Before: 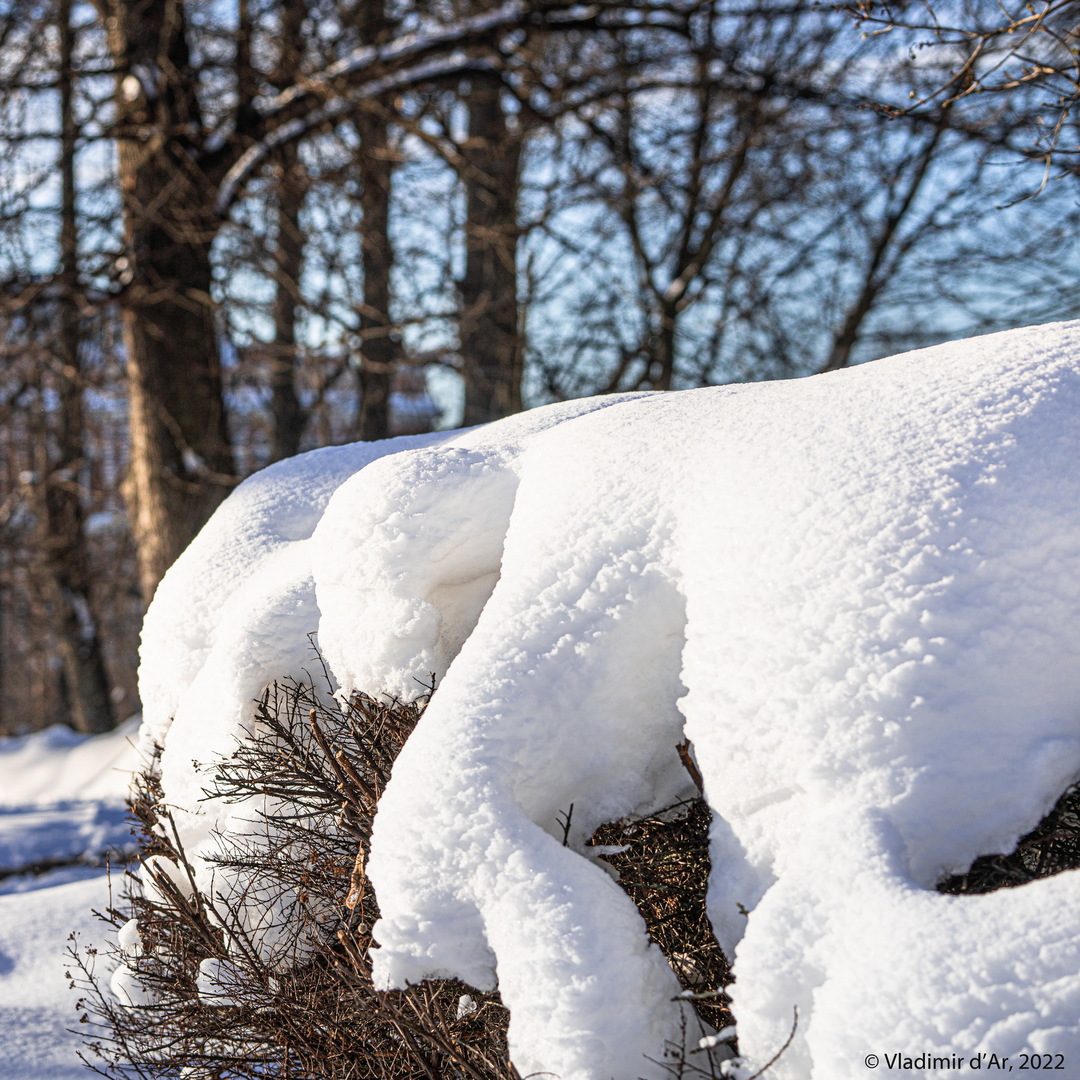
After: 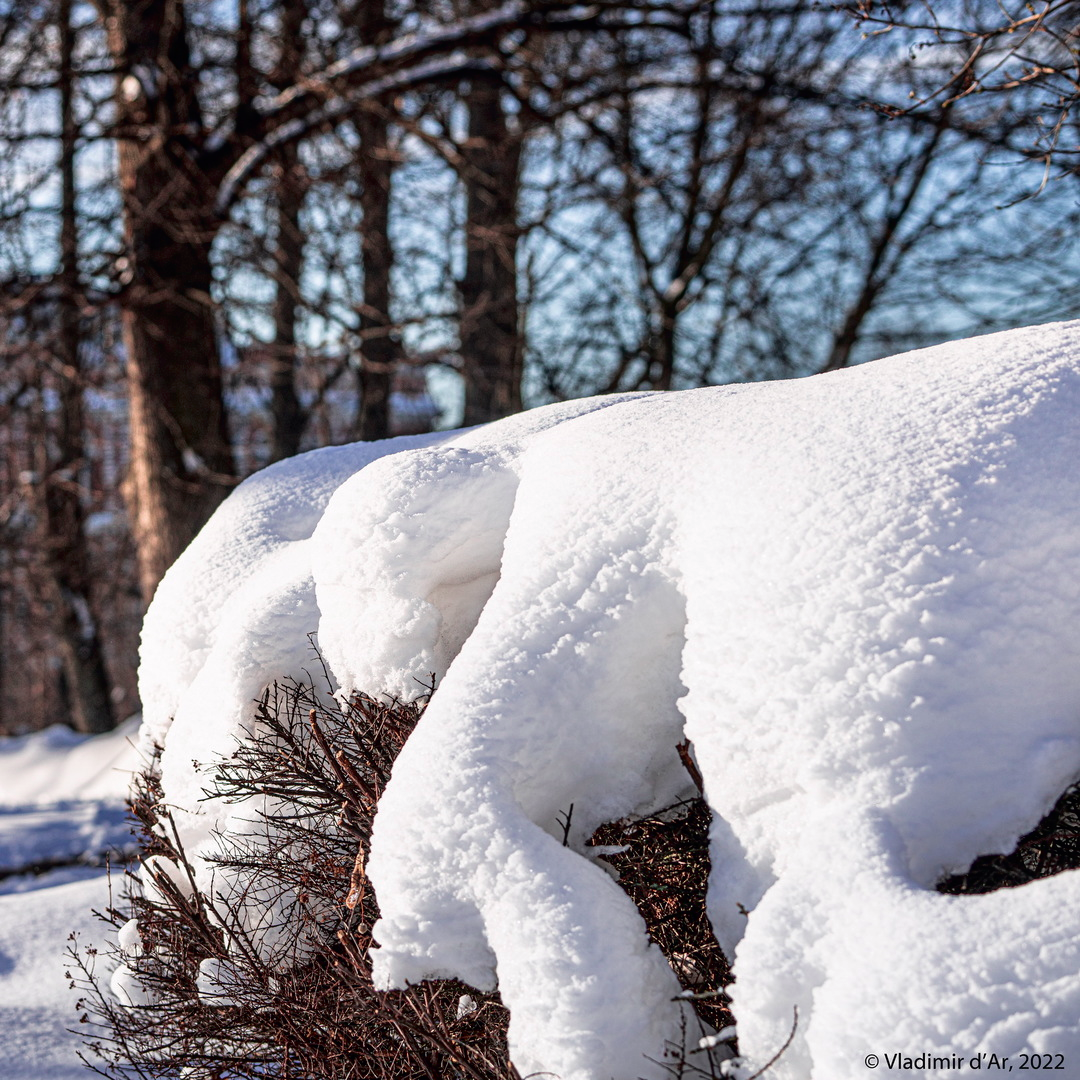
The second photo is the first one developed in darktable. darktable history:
tone curve: curves: ch0 [(0, 0) (0.106, 0.041) (0.256, 0.197) (0.37, 0.336) (0.513, 0.481) (0.667, 0.629) (1, 1)]; ch1 [(0, 0) (0.502, 0.505) (0.553, 0.577) (1, 1)]; ch2 [(0, 0) (0.5, 0.495) (0.56, 0.544) (1, 1)], color space Lab, independent channels, preserve colors none
